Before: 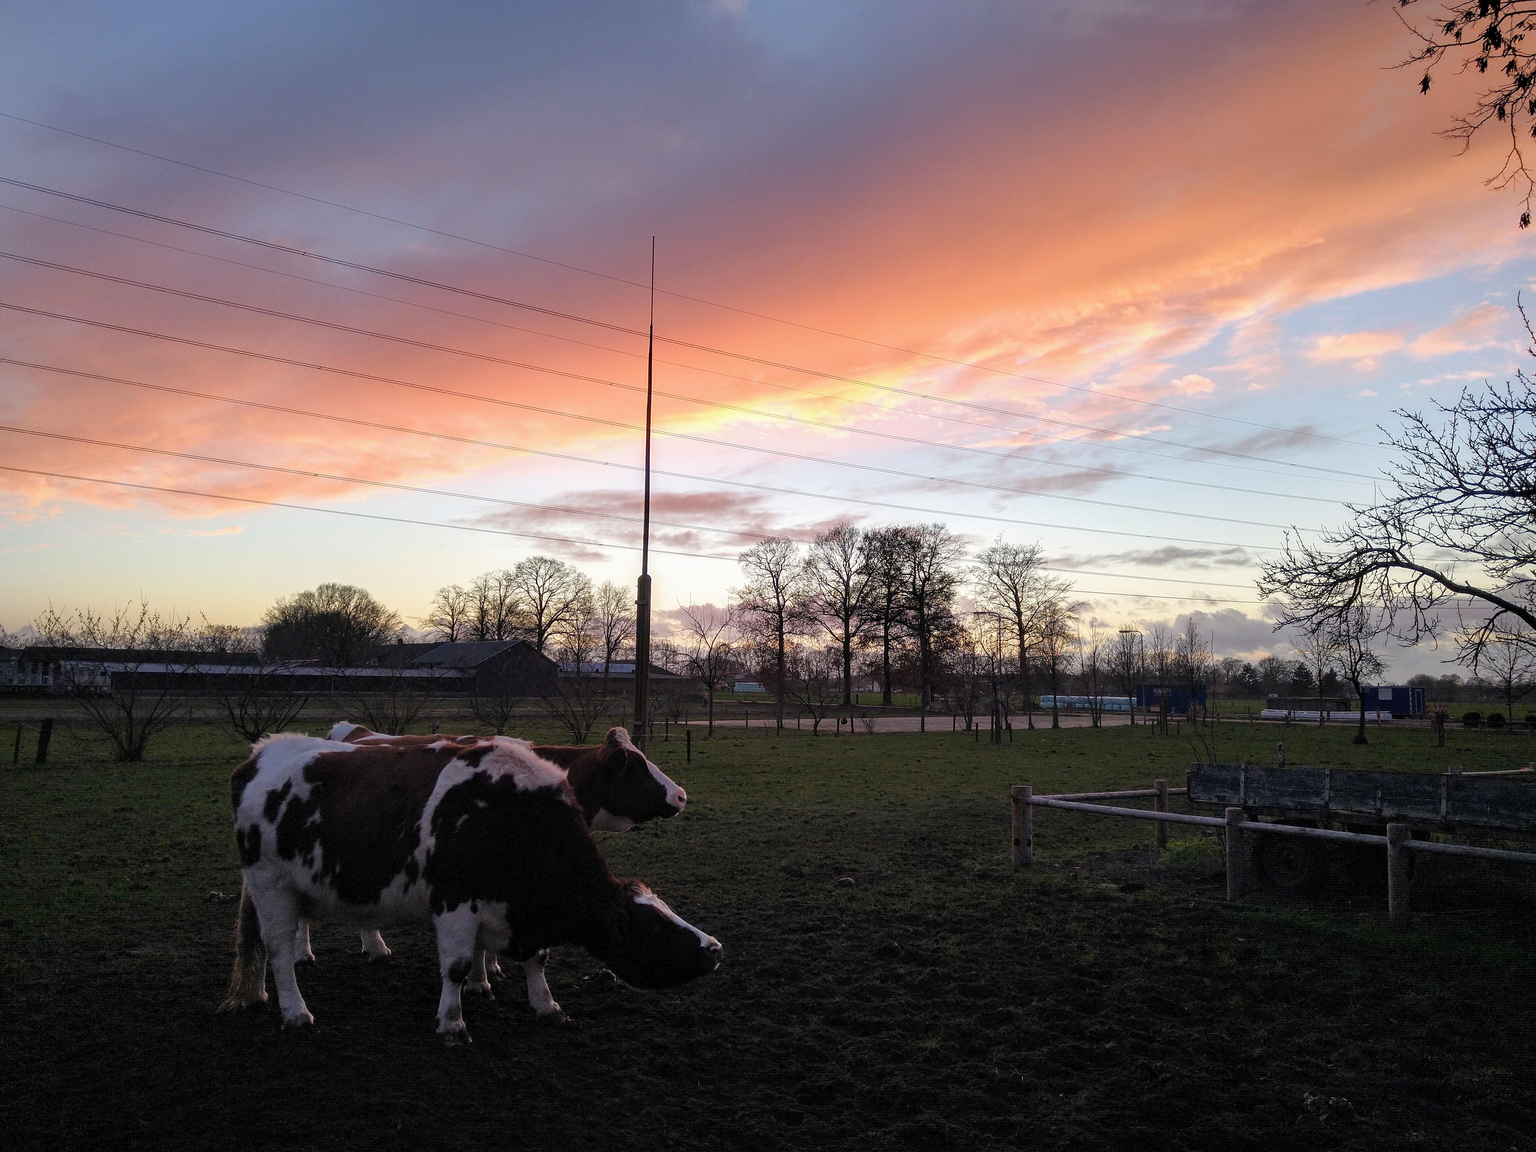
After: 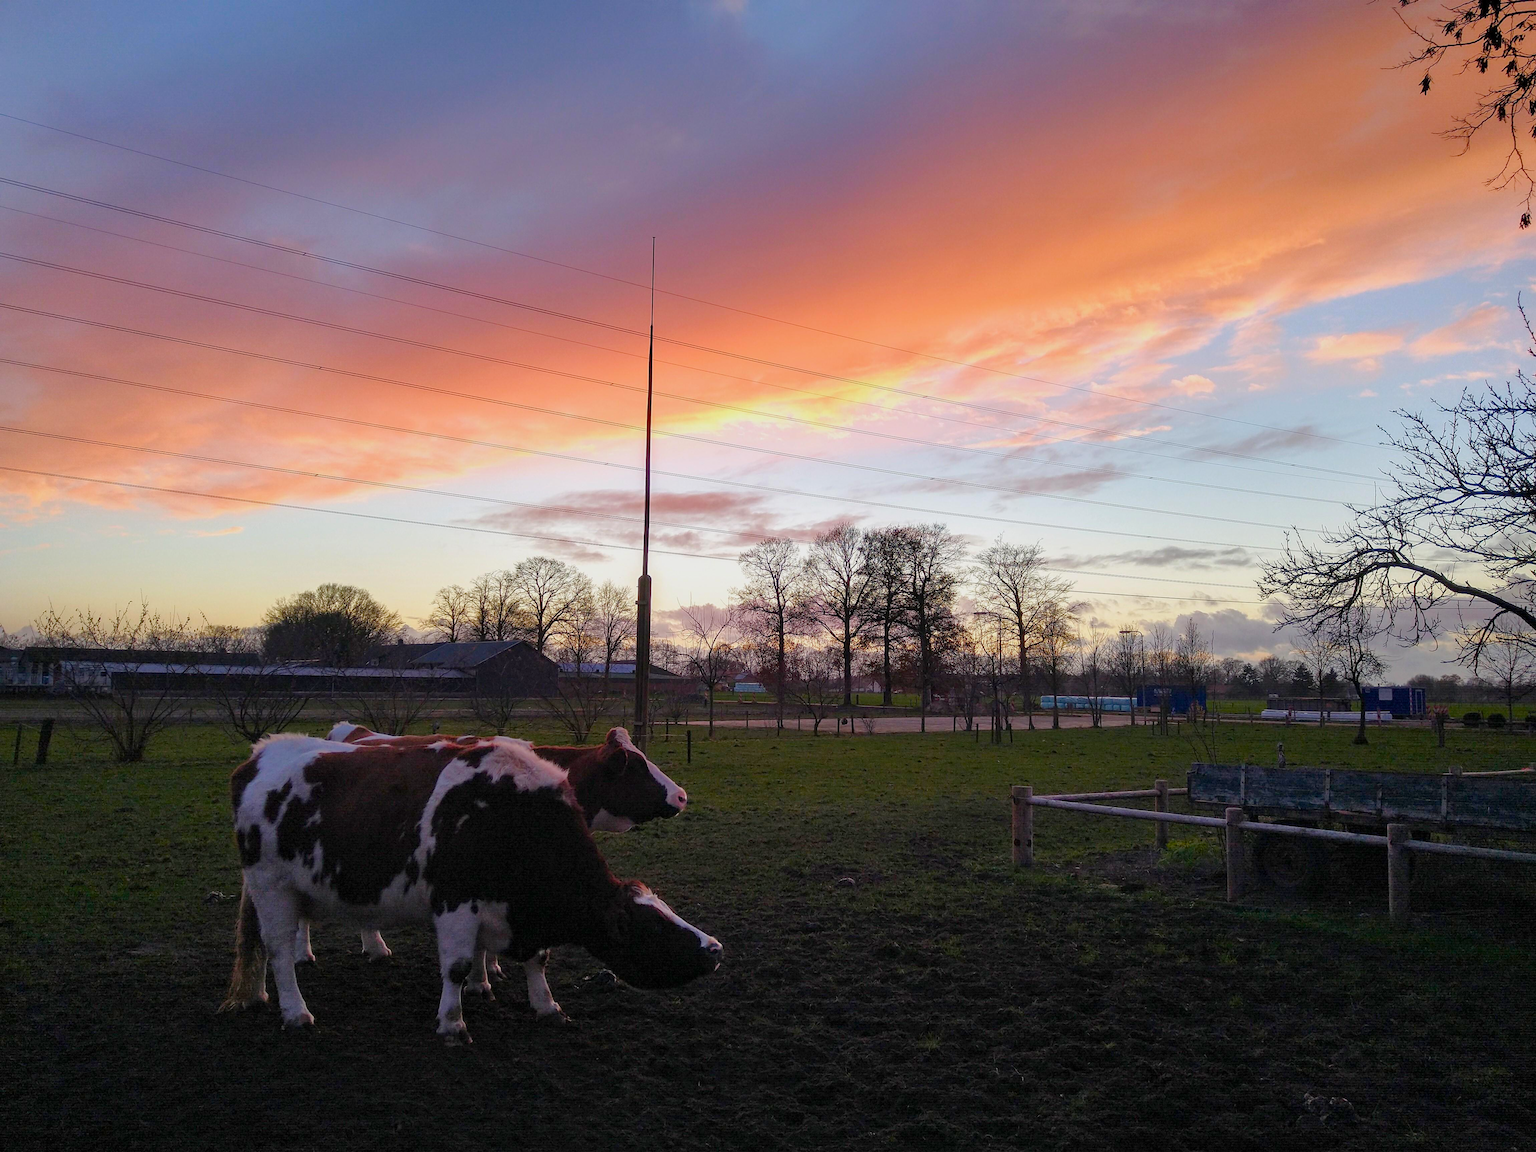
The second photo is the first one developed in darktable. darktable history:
color balance rgb: linear chroma grading › global chroma 20.466%, perceptual saturation grading › global saturation 20%, perceptual saturation grading › highlights -25.734%, perceptual saturation grading › shadows 24.296%, contrast -10.111%
